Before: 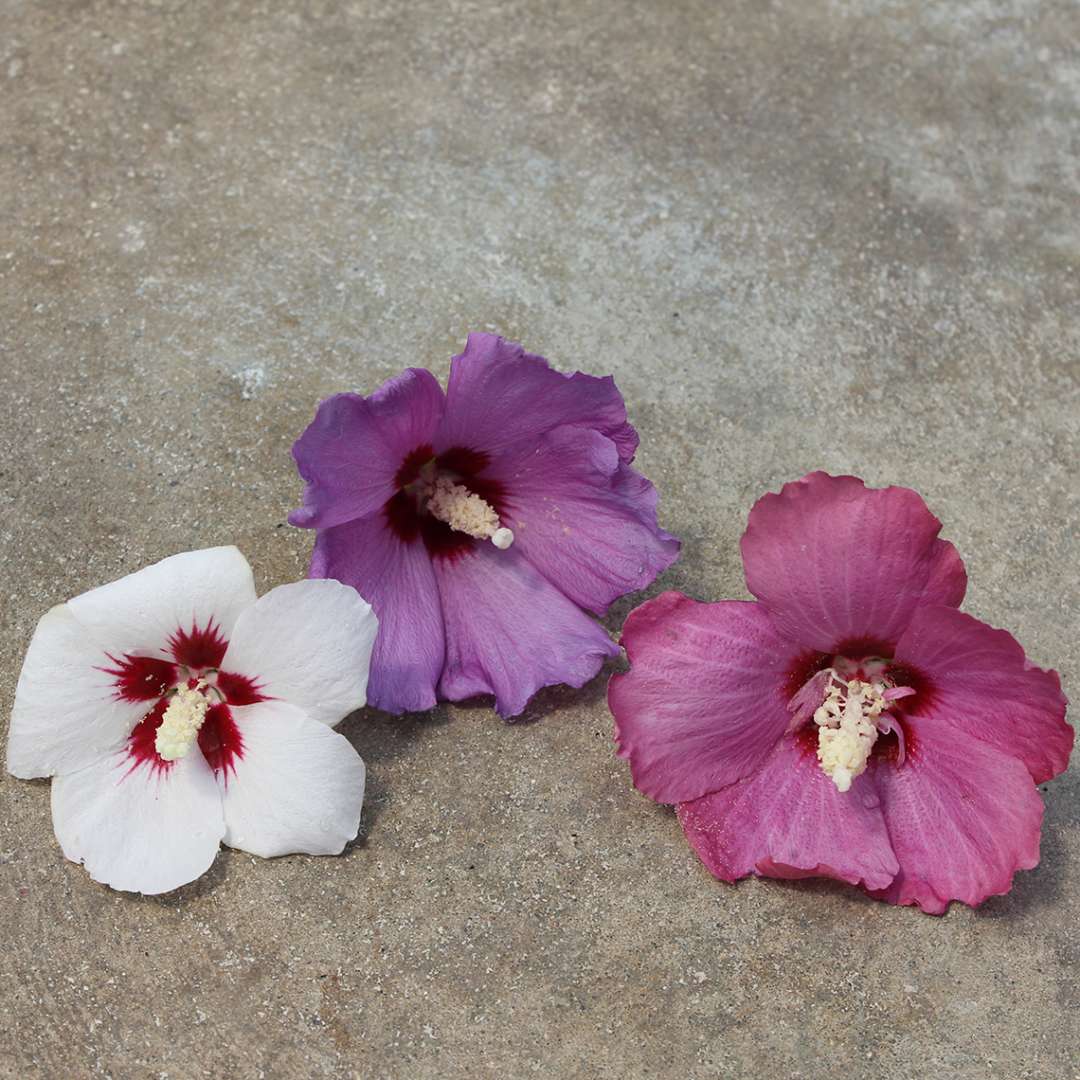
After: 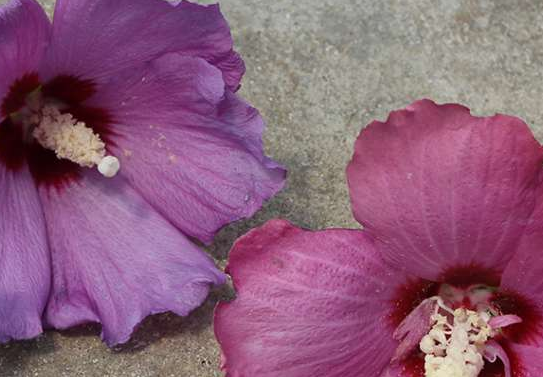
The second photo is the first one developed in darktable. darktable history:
crop: left 36.55%, top 34.479%, right 13.132%, bottom 30.61%
